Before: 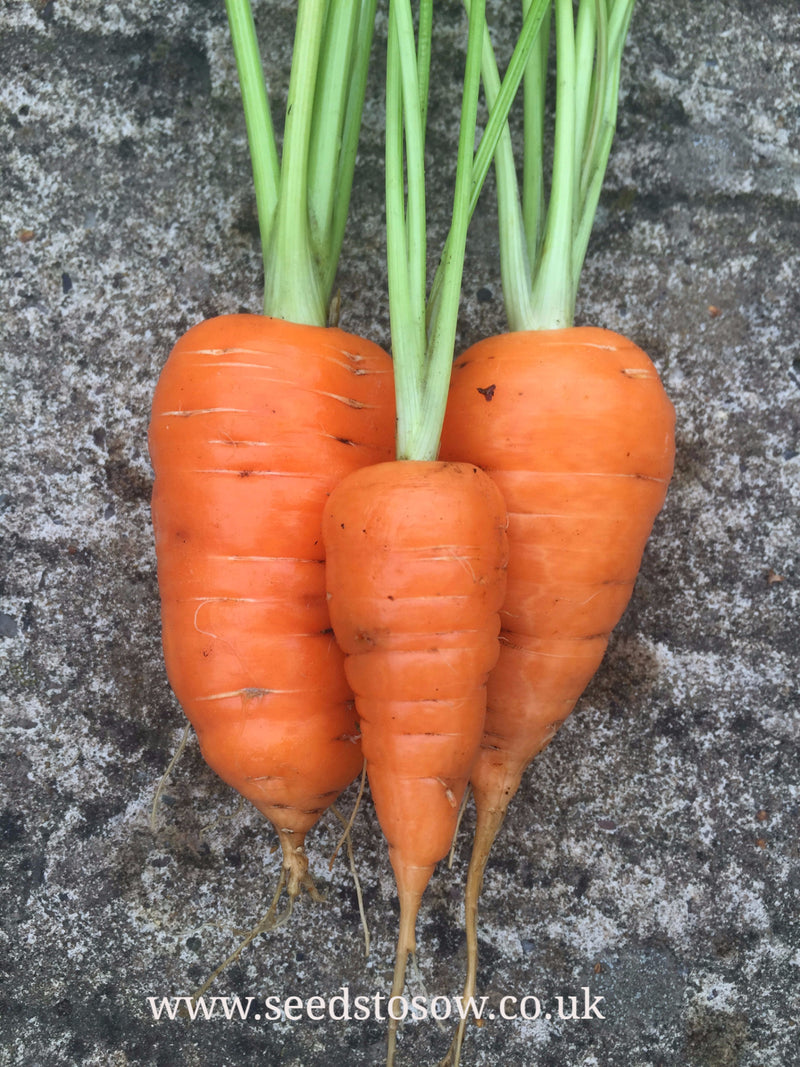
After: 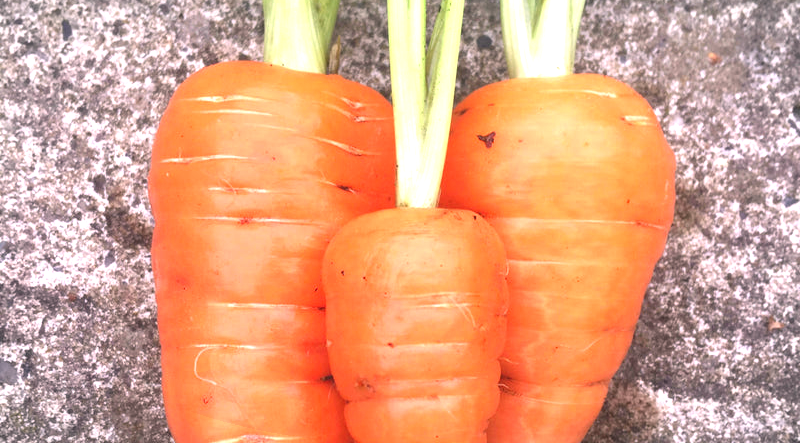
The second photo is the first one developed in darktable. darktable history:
exposure: black level correction 0, exposure 1.2 EV, compensate highlight preservation false
vignetting: fall-off start 100.37%, fall-off radius 65.24%, brightness -0.346, automatic ratio true, unbound false
crop and rotate: top 23.772%, bottom 34.654%
color correction: highlights a* 14.68, highlights b* 4.71
